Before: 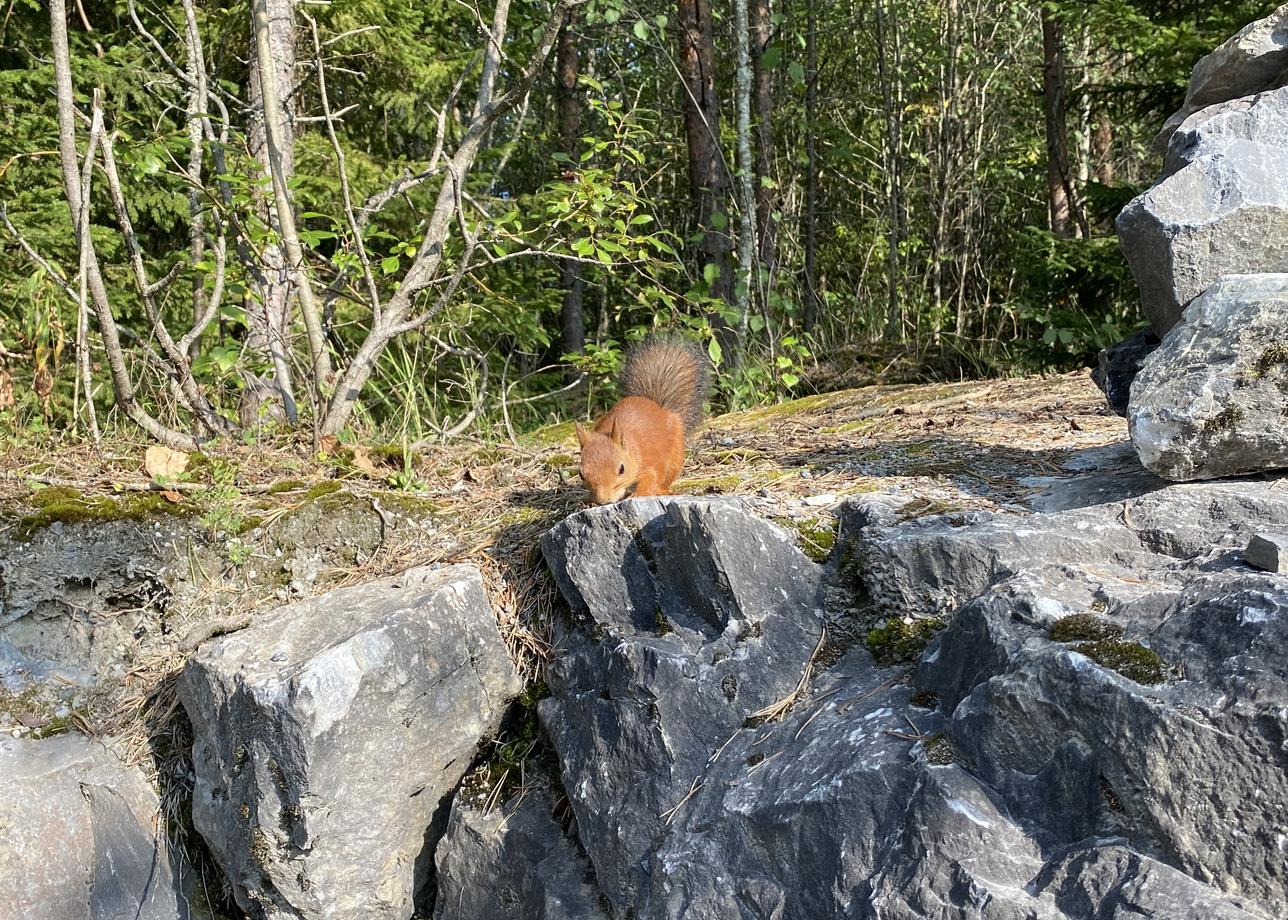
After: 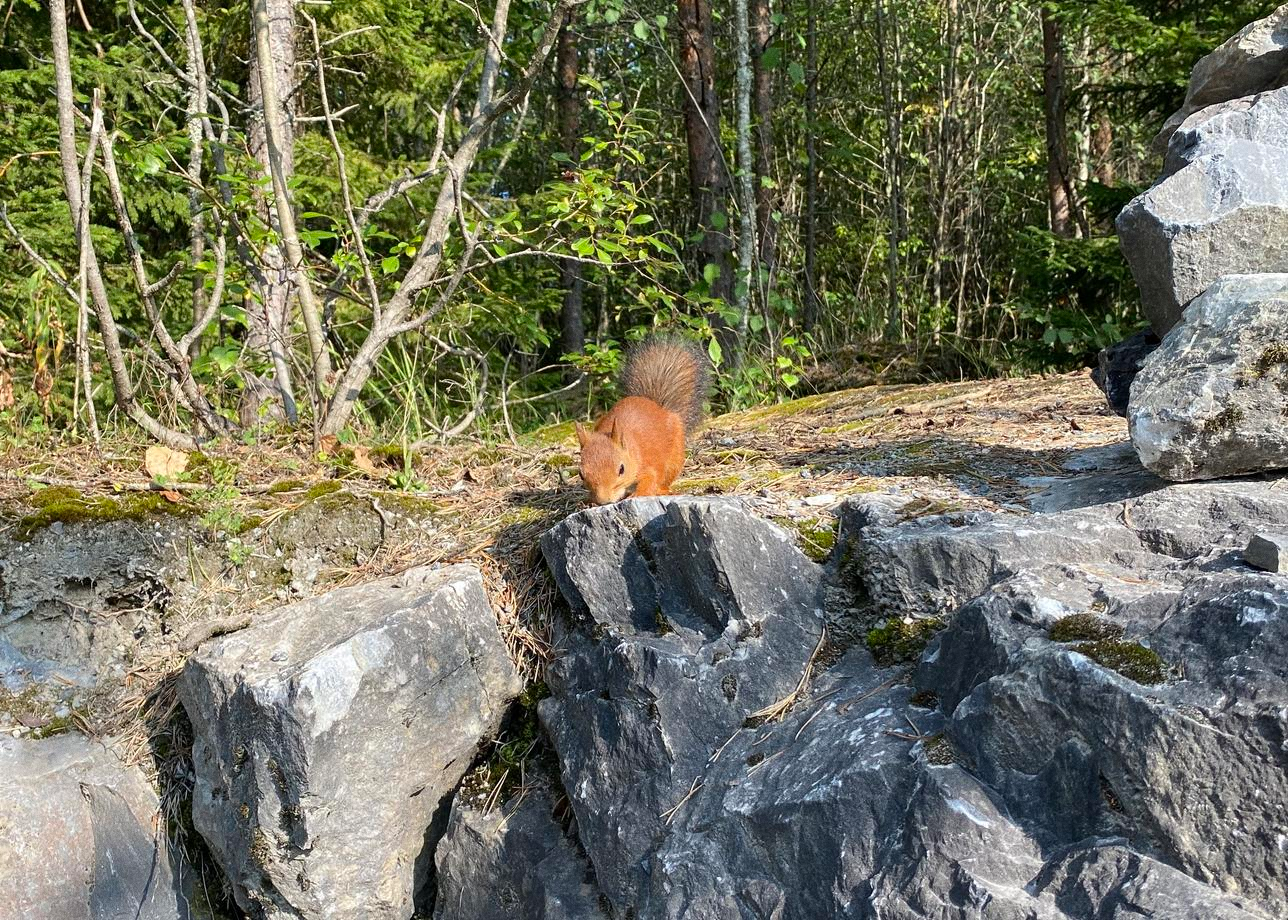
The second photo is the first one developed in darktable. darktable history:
grain: on, module defaults
exposure: compensate highlight preservation false
